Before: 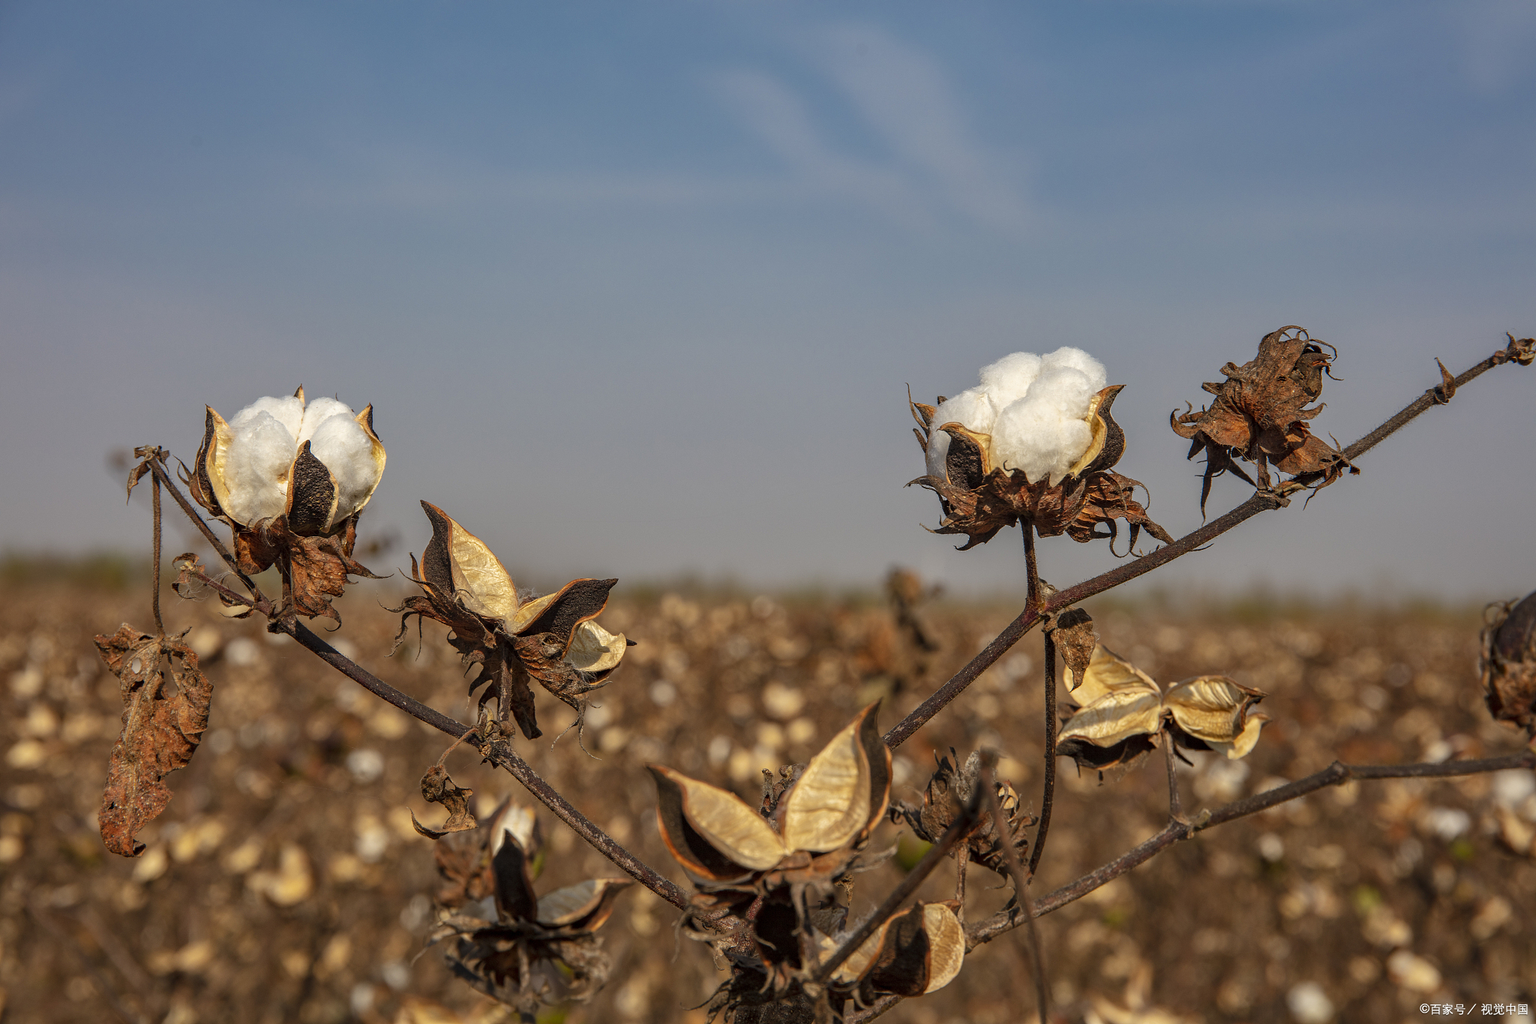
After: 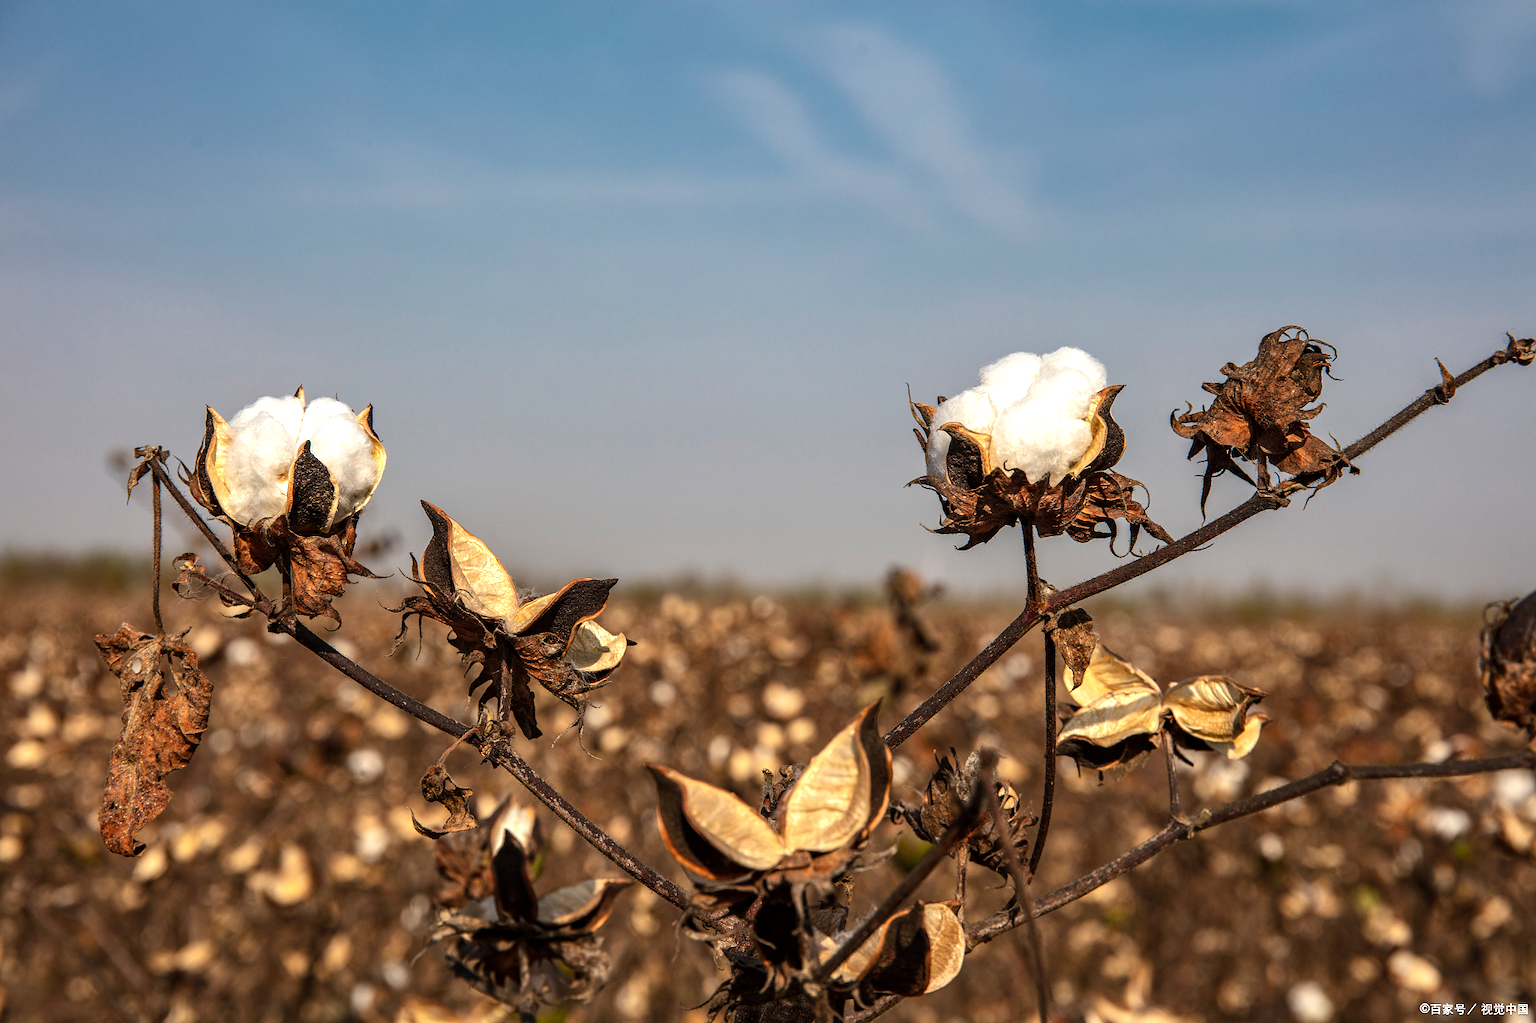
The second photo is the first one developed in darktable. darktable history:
tone equalizer: -8 EV -0.75 EV, -7 EV -0.7 EV, -6 EV -0.6 EV, -5 EV -0.4 EV, -3 EV 0.4 EV, -2 EV 0.6 EV, -1 EV 0.7 EV, +0 EV 0.75 EV, edges refinement/feathering 500, mask exposure compensation -1.57 EV, preserve details no
contrast brightness saturation: saturation -0.05
